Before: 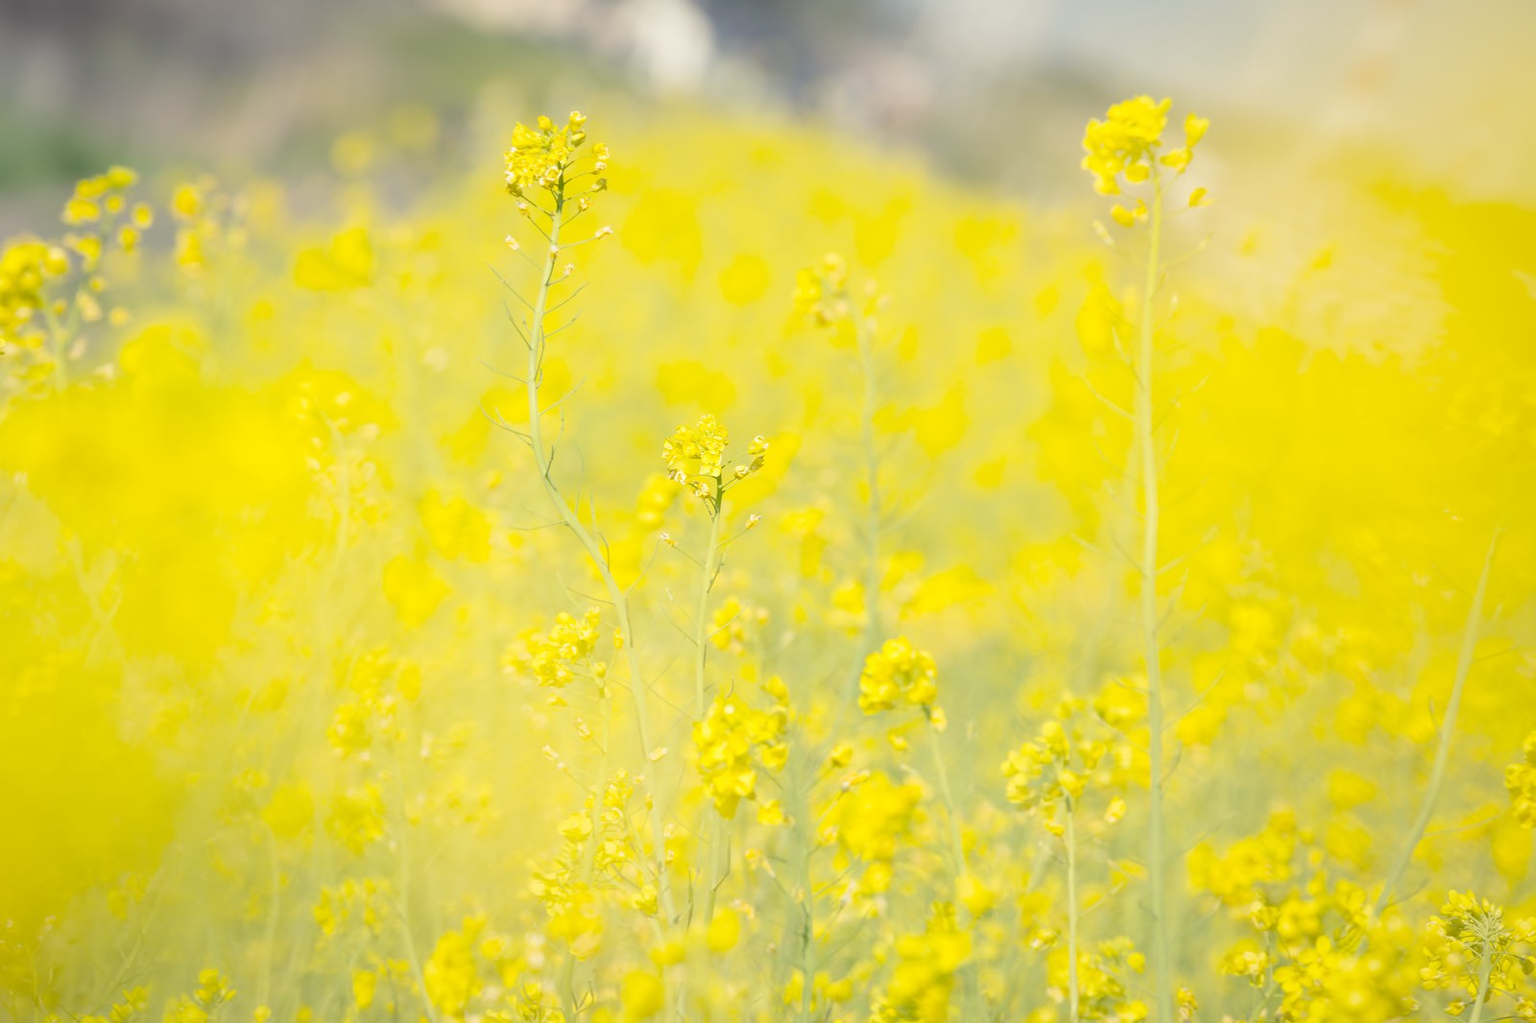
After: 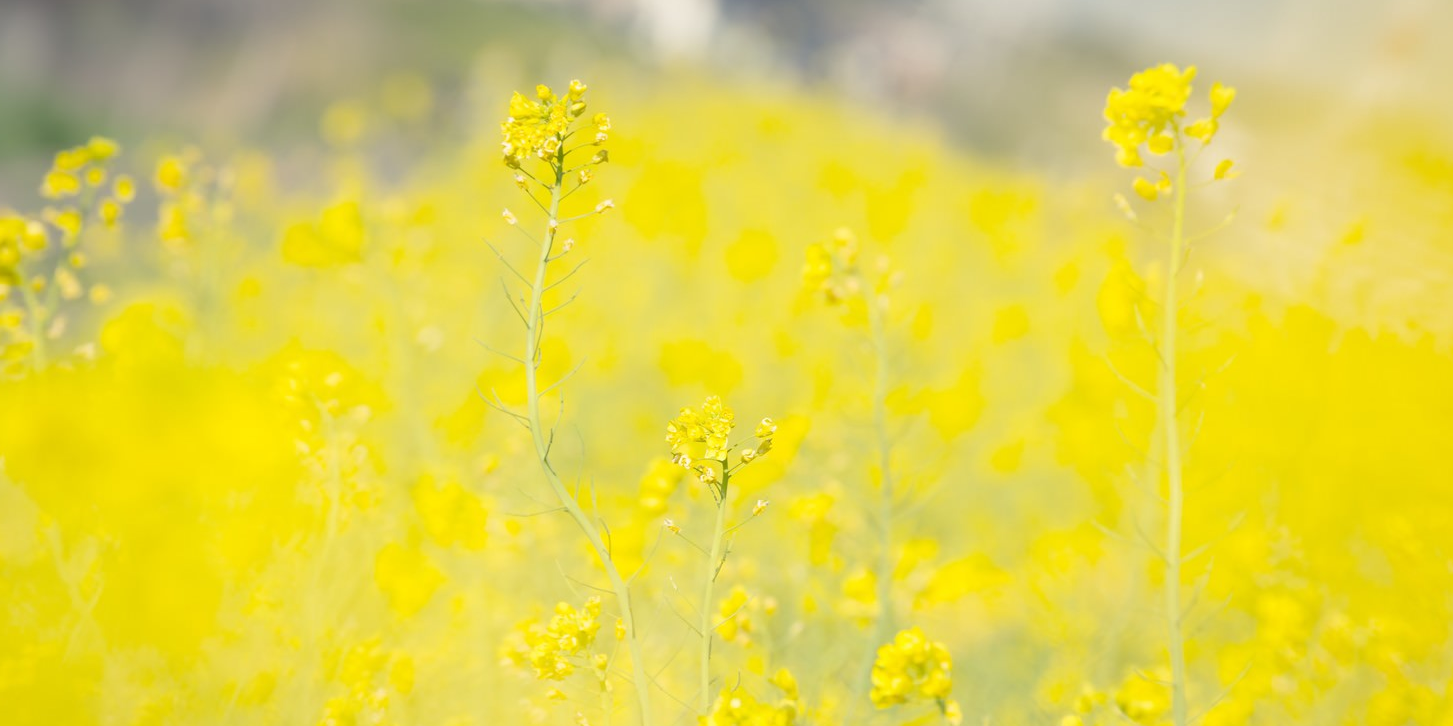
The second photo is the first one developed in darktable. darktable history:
crop: left 1.546%, top 3.43%, right 7.6%, bottom 28.422%
